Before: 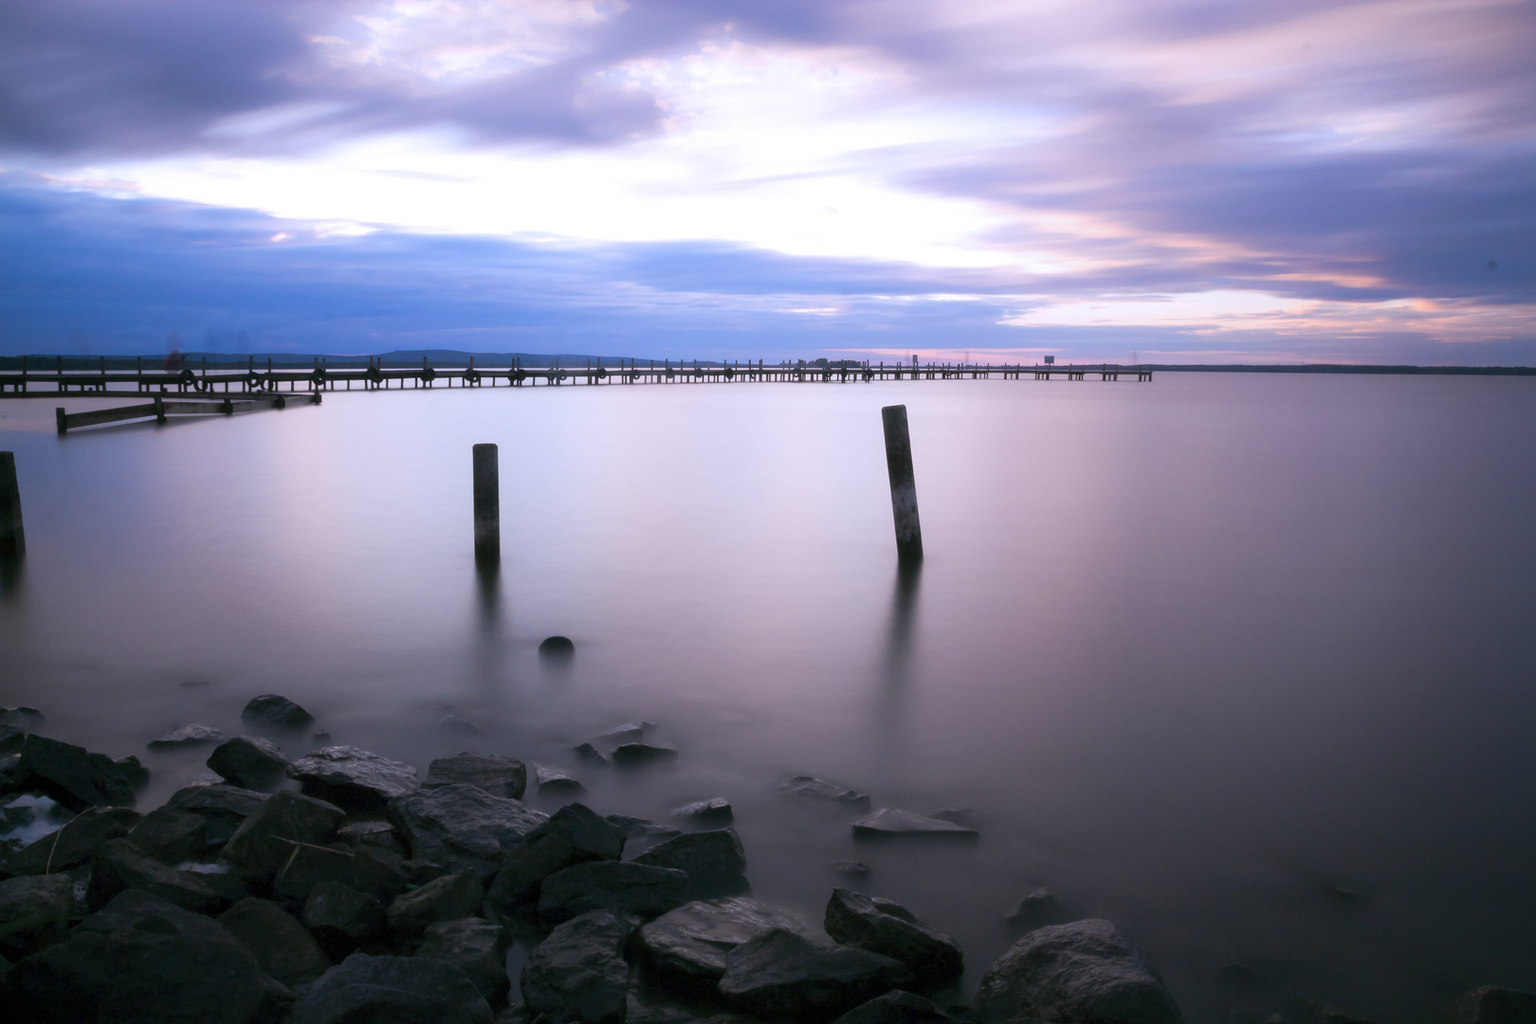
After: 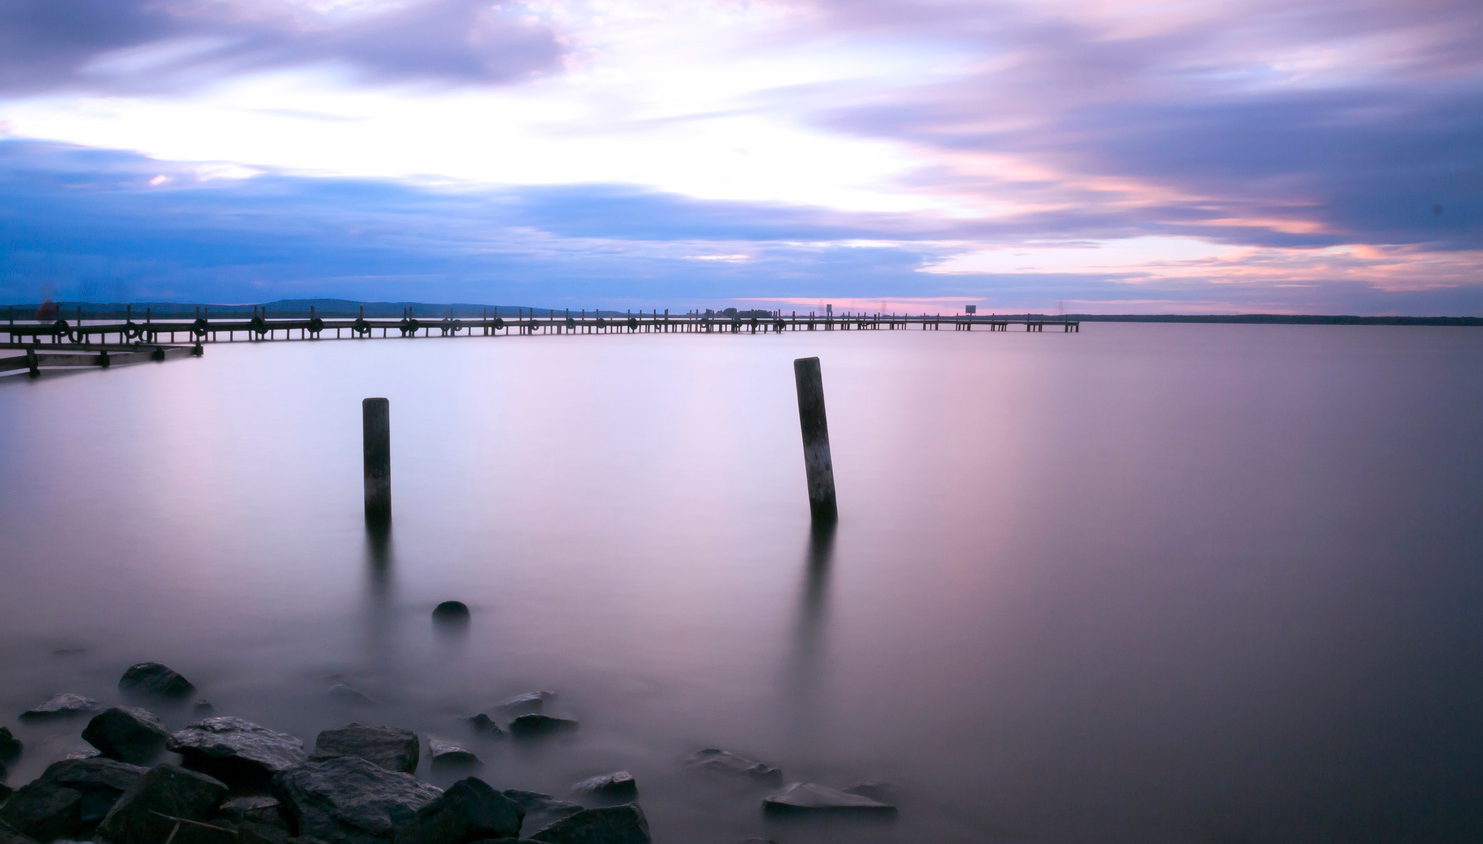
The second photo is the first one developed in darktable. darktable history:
crop: left 8.44%, top 6.541%, bottom 15.296%
